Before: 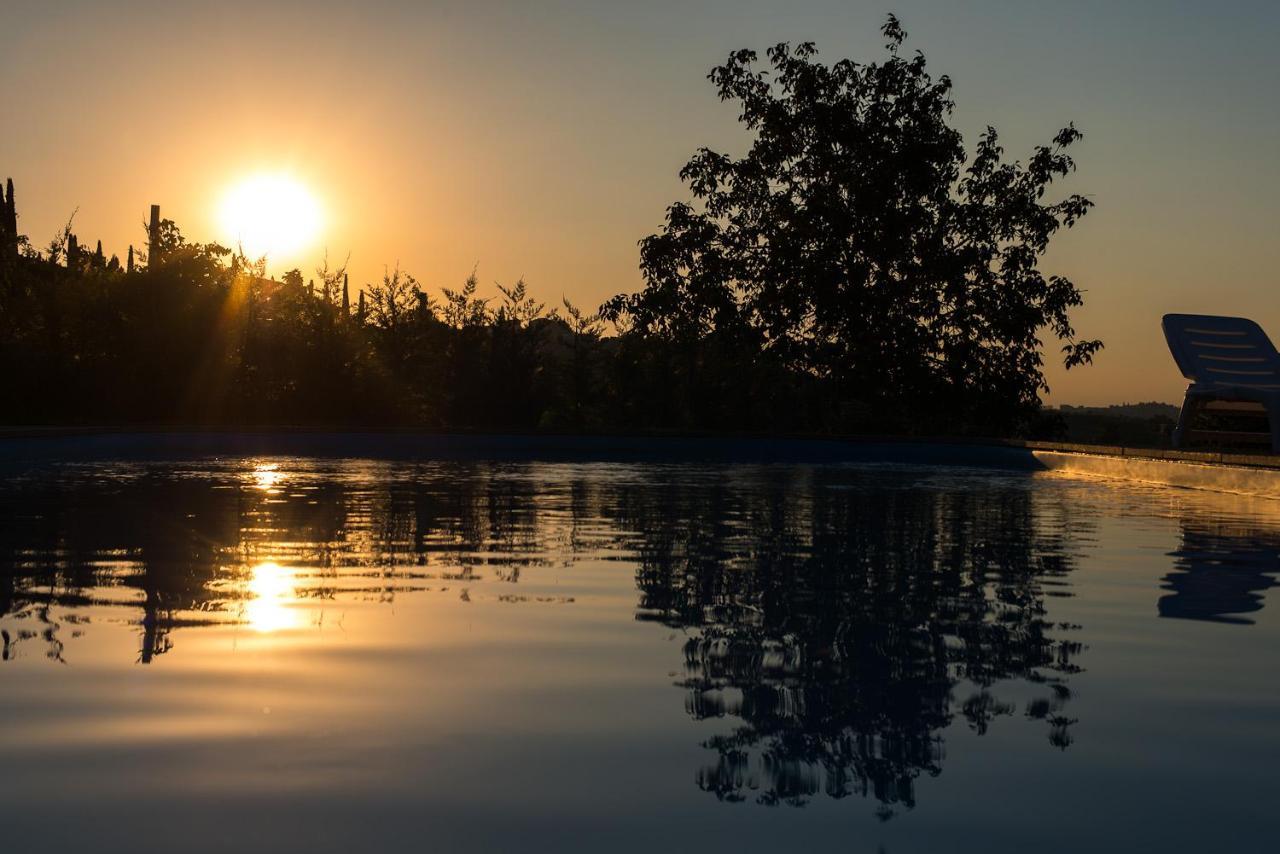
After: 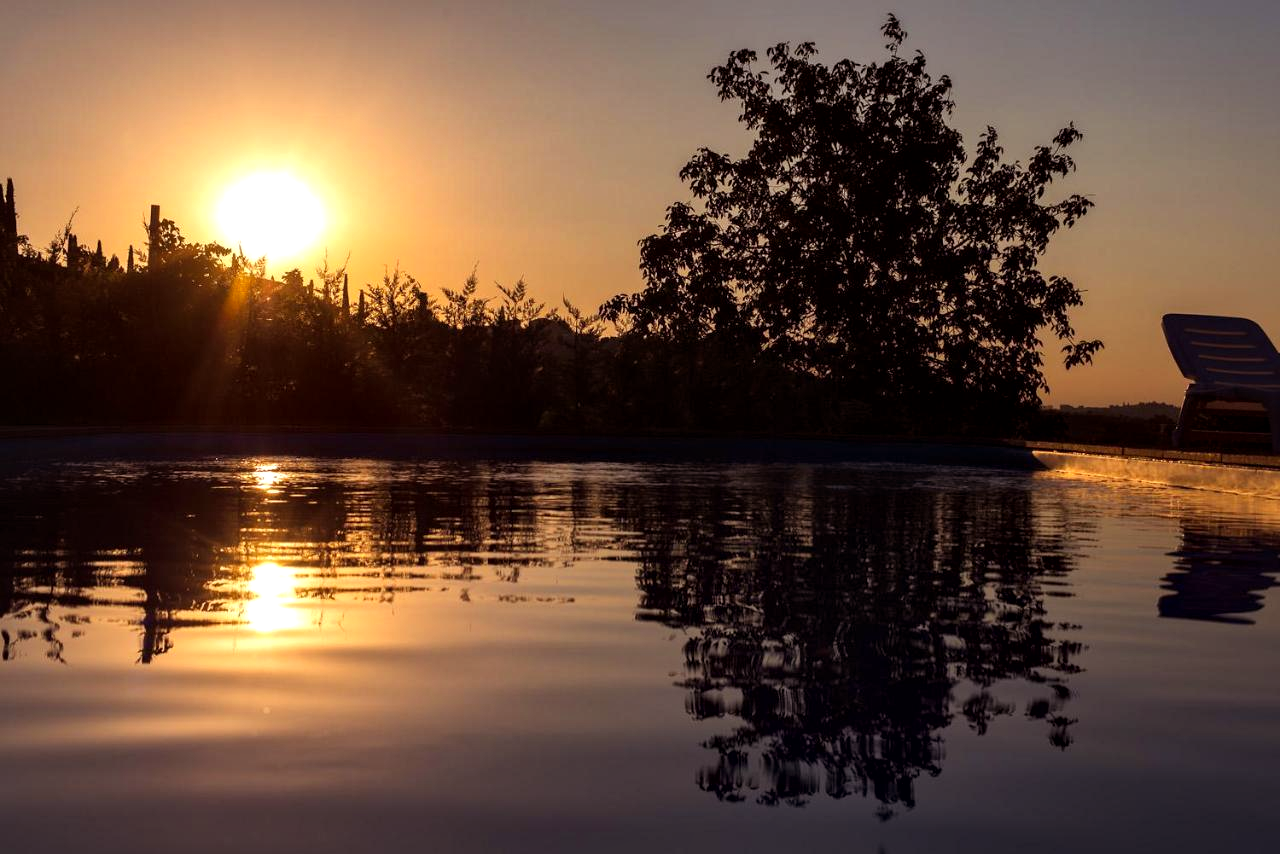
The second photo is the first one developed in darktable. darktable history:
color correction: highlights a* 0.003, highlights b* -0.283
color balance: contrast 10%
rgb levels: mode RGB, independent channels, levels [[0, 0.474, 1], [0, 0.5, 1], [0, 0.5, 1]]
local contrast: mode bilateral grid, contrast 20, coarseness 50, detail 132%, midtone range 0.2
